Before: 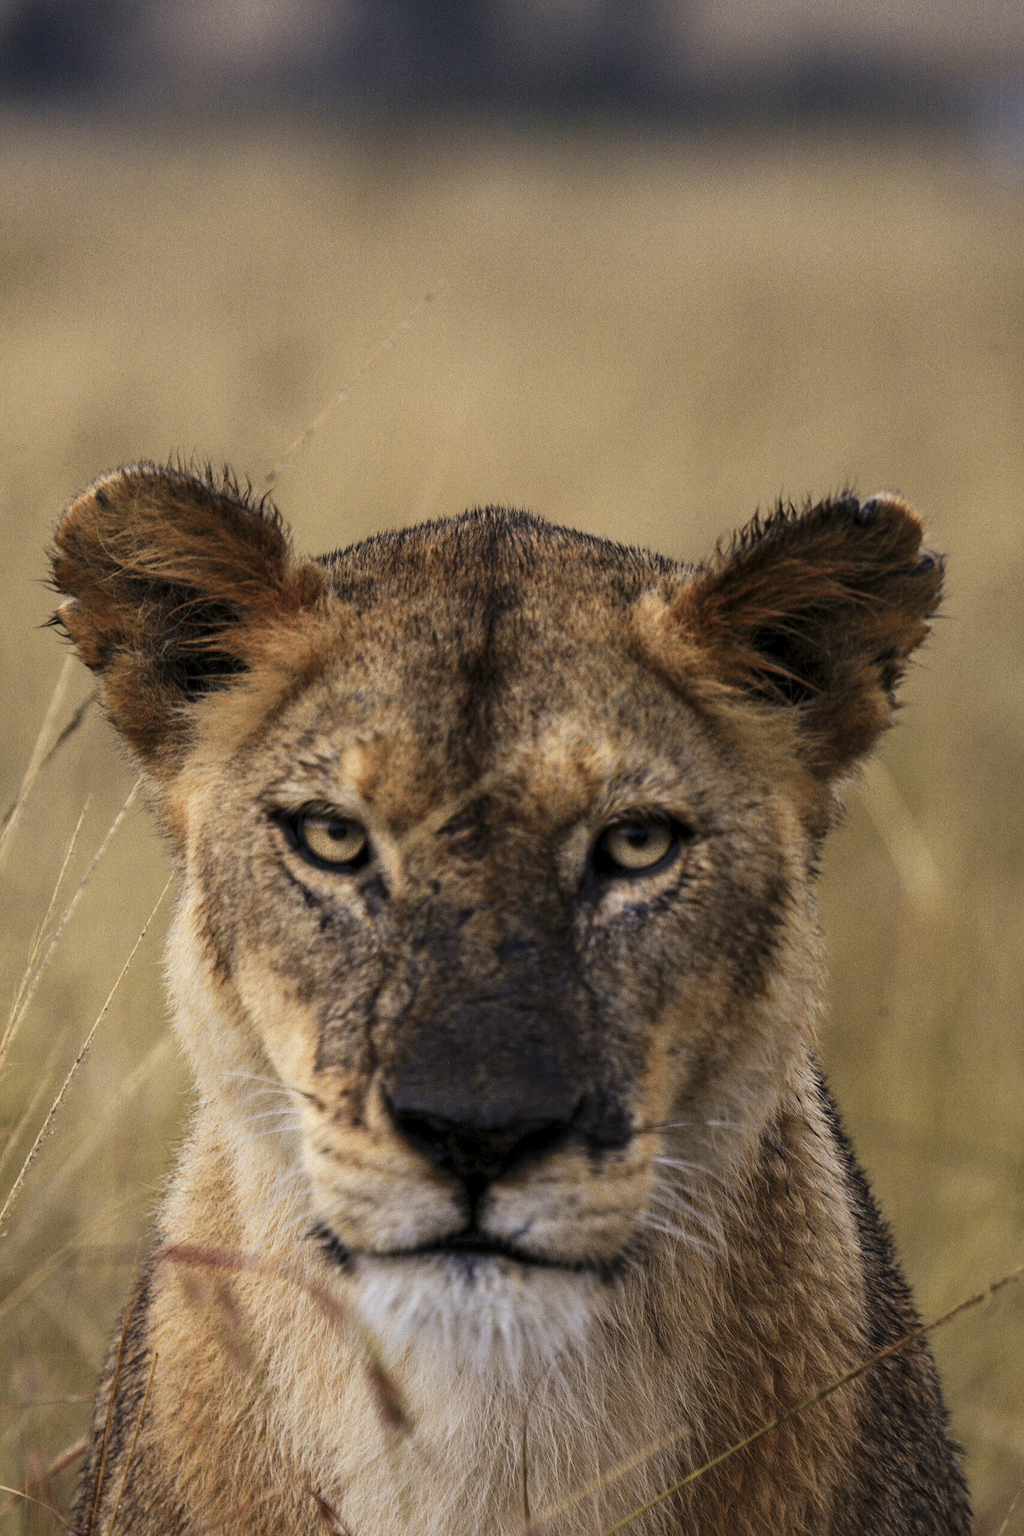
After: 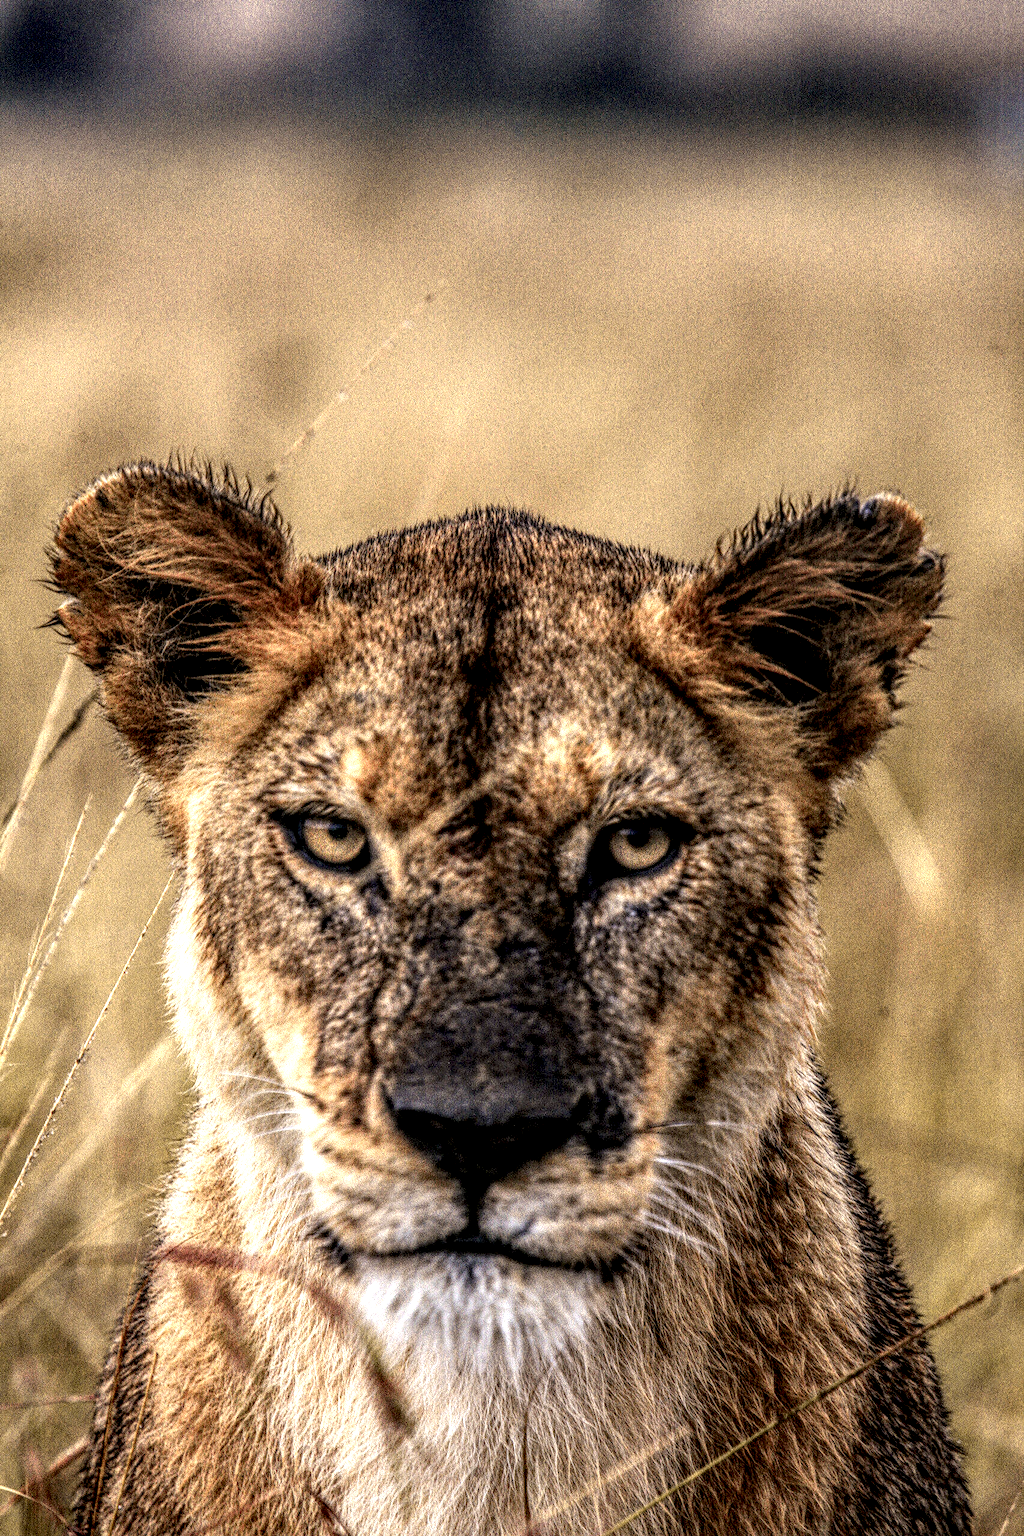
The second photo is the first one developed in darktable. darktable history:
exposure: black level correction 0.001, exposure 0.5 EV, compensate highlight preservation false
local contrast: highlights 4%, shadows 7%, detail 298%, midtone range 0.295
